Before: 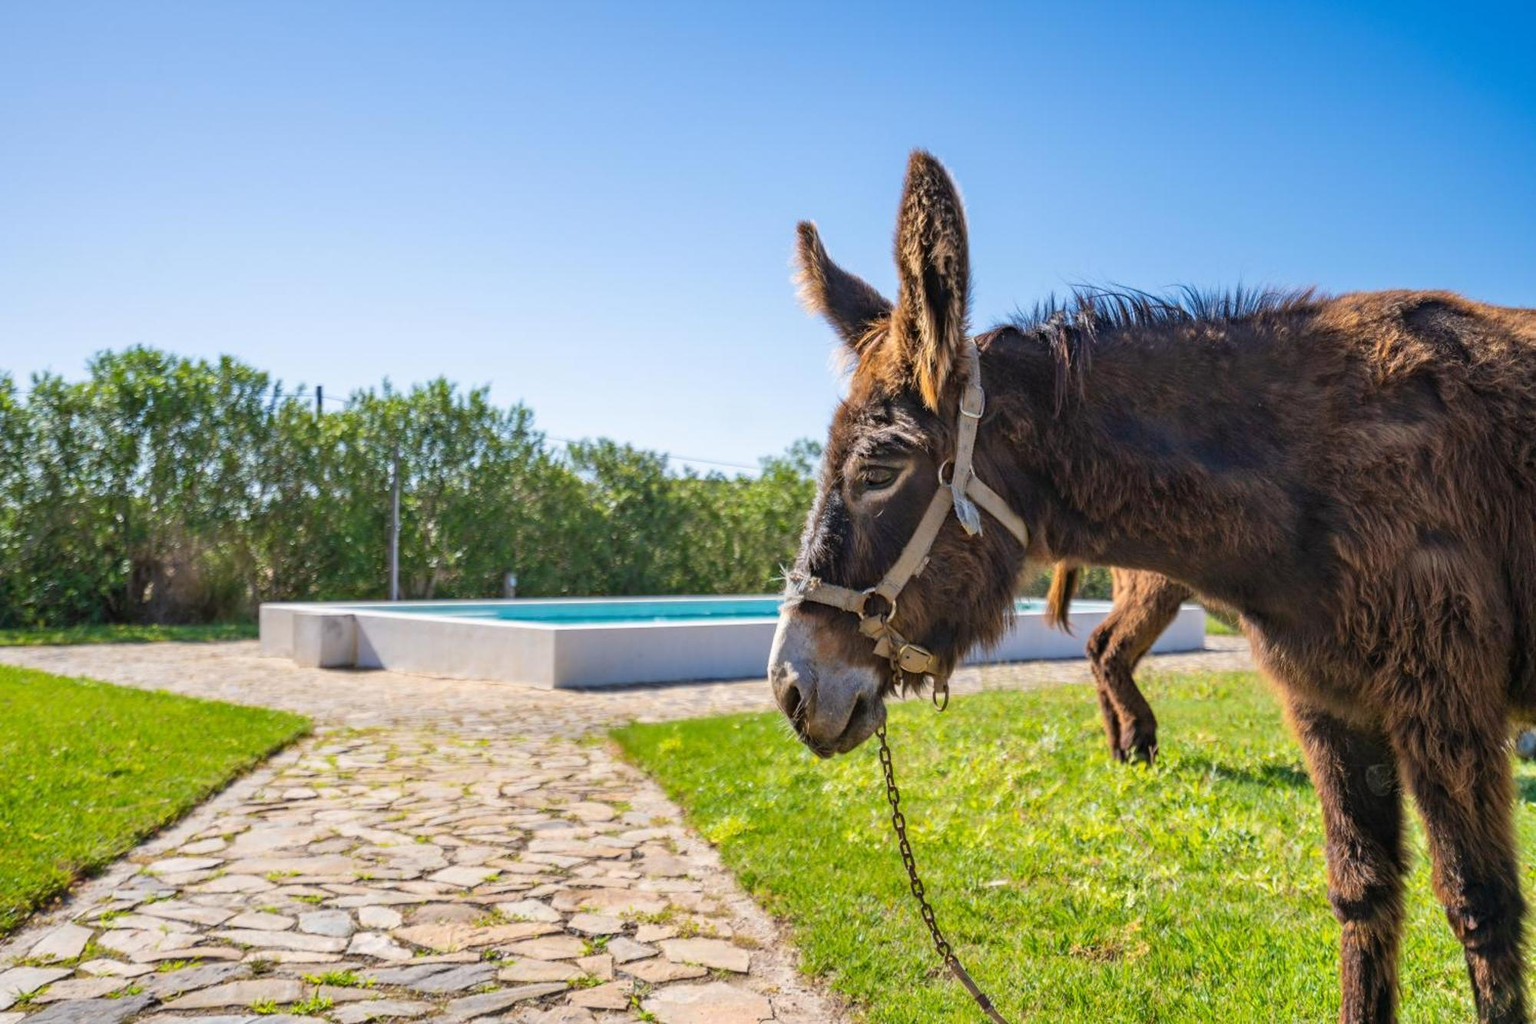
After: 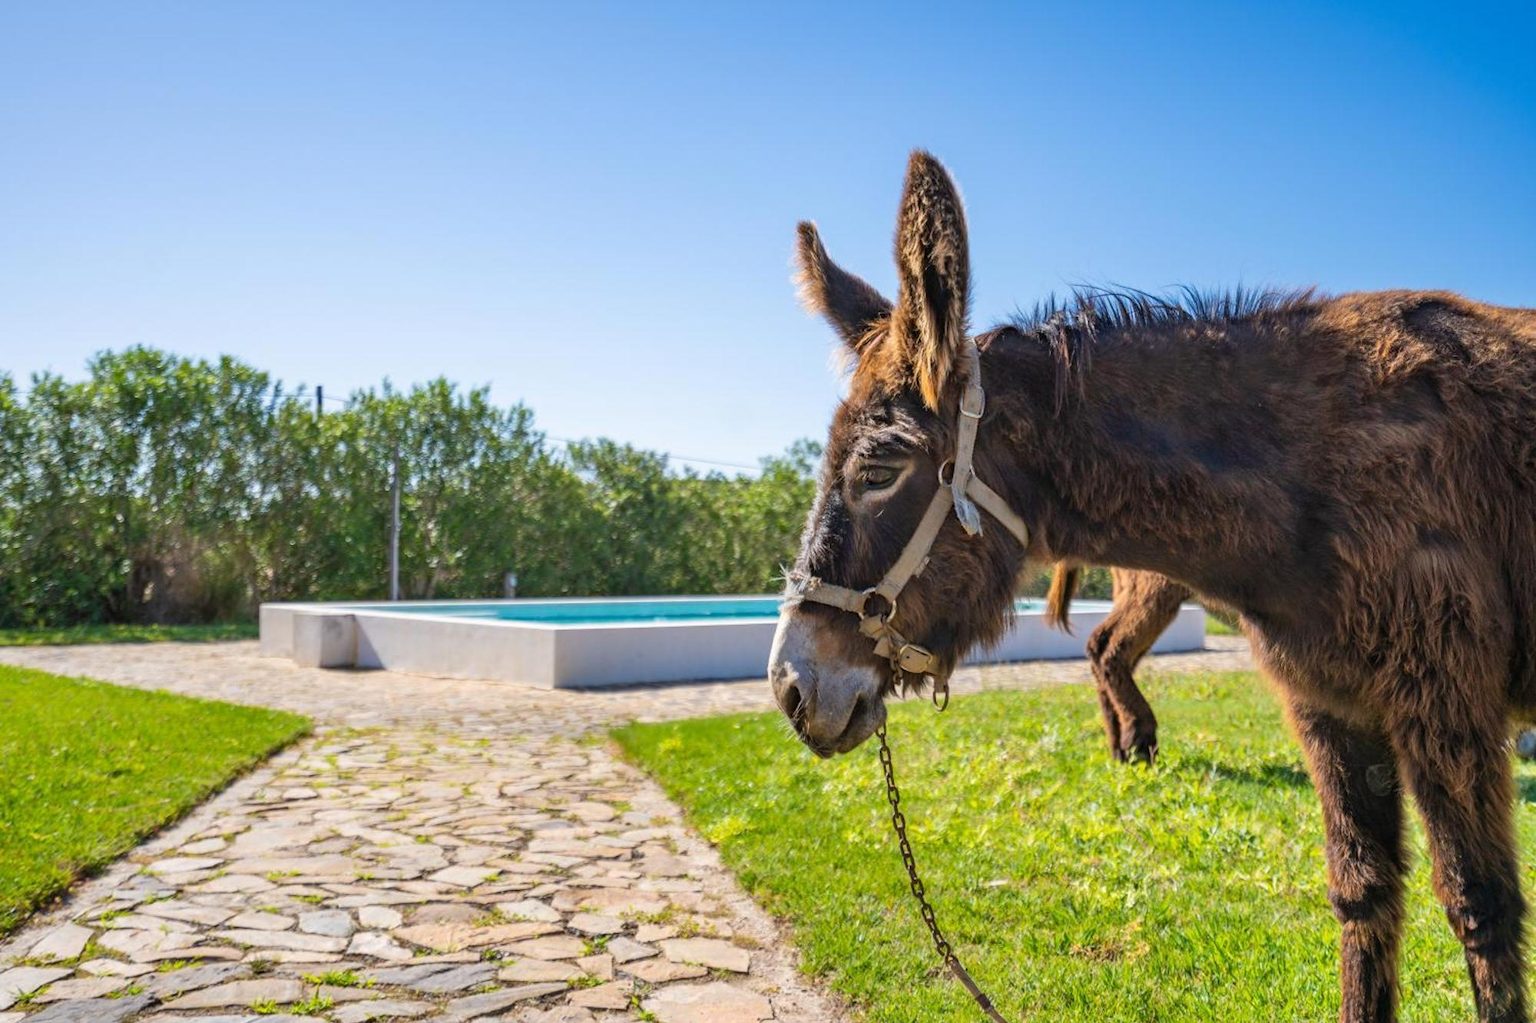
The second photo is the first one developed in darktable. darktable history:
shadows and highlights: radius 334.35, shadows 65.18, highlights 5.8, compress 87.79%, soften with gaussian
